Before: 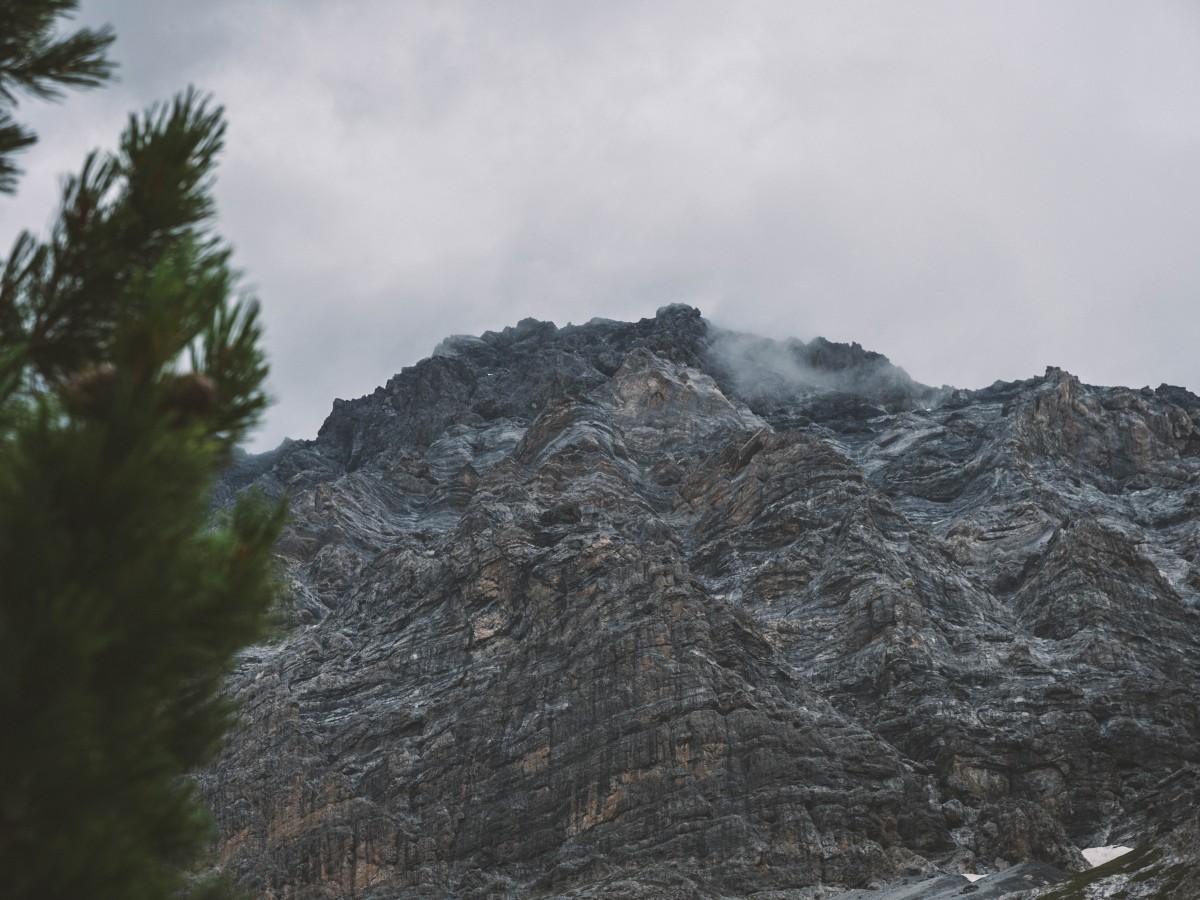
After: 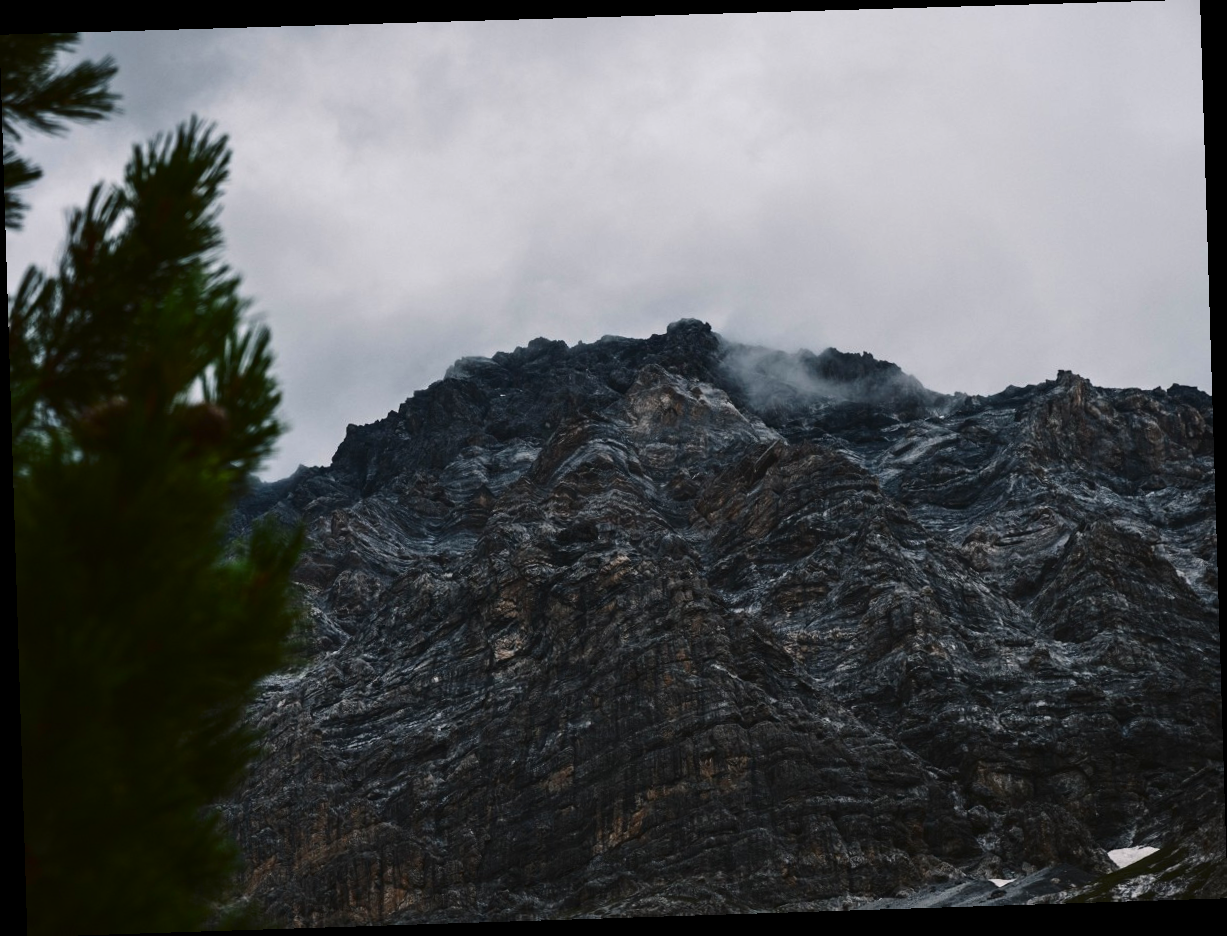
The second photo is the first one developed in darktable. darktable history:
rotate and perspective: rotation -1.77°, lens shift (horizontal) 0.004, automatic cropping off
contrast brightness saturation: contrast 0.19, brightness -0.24, saturation 0.11
